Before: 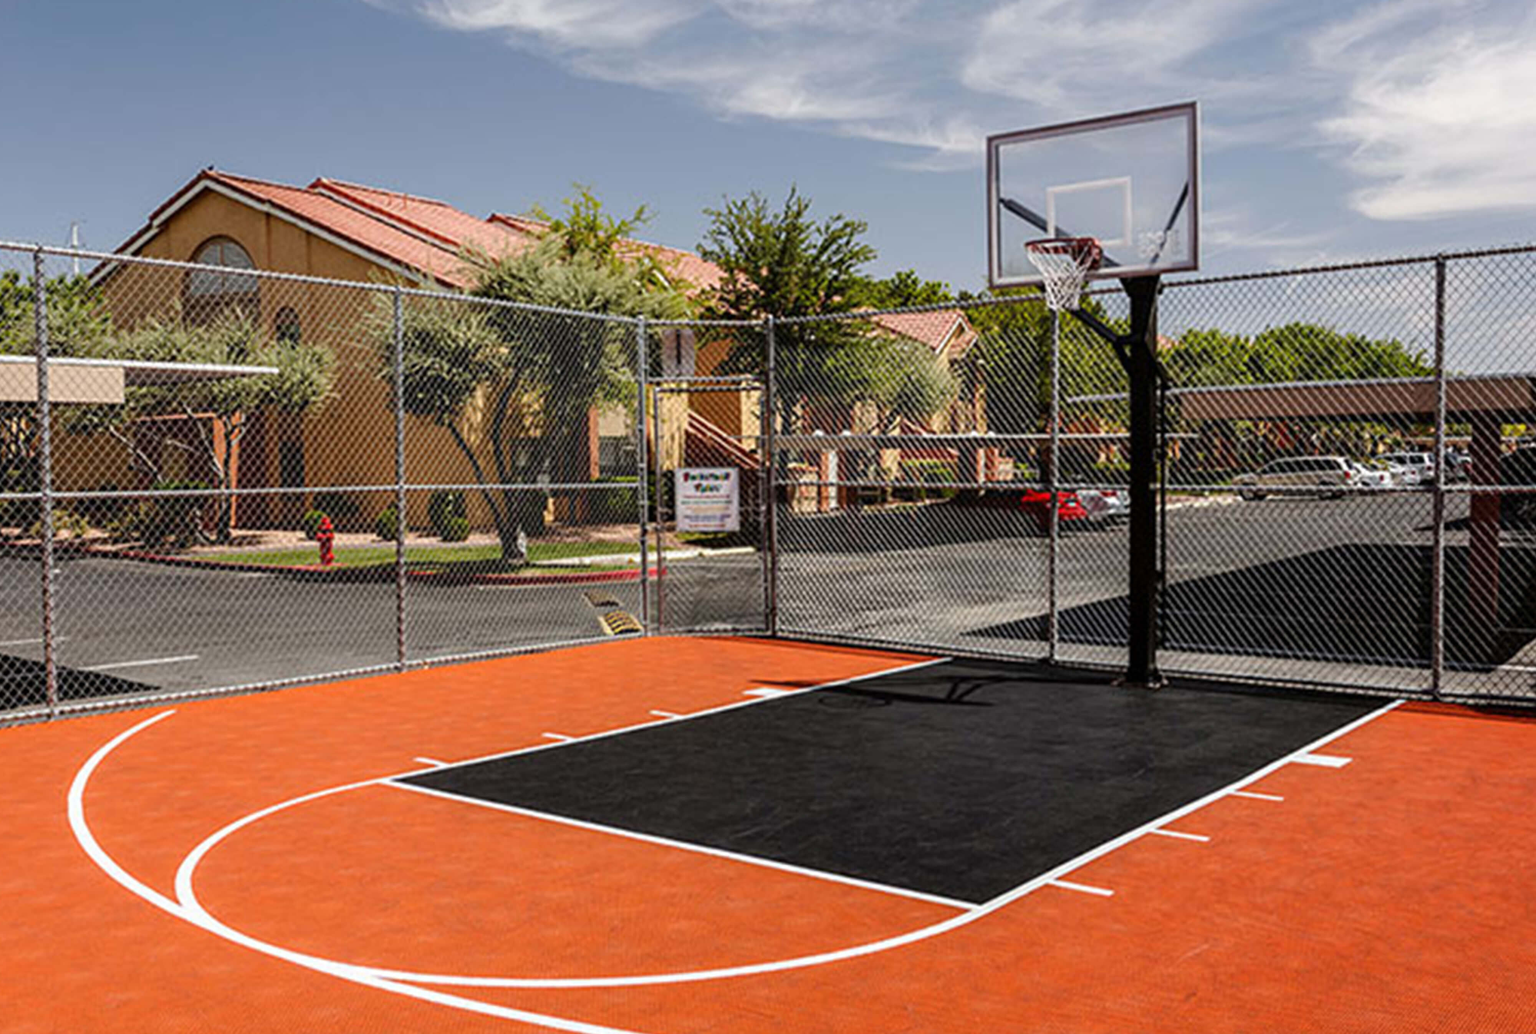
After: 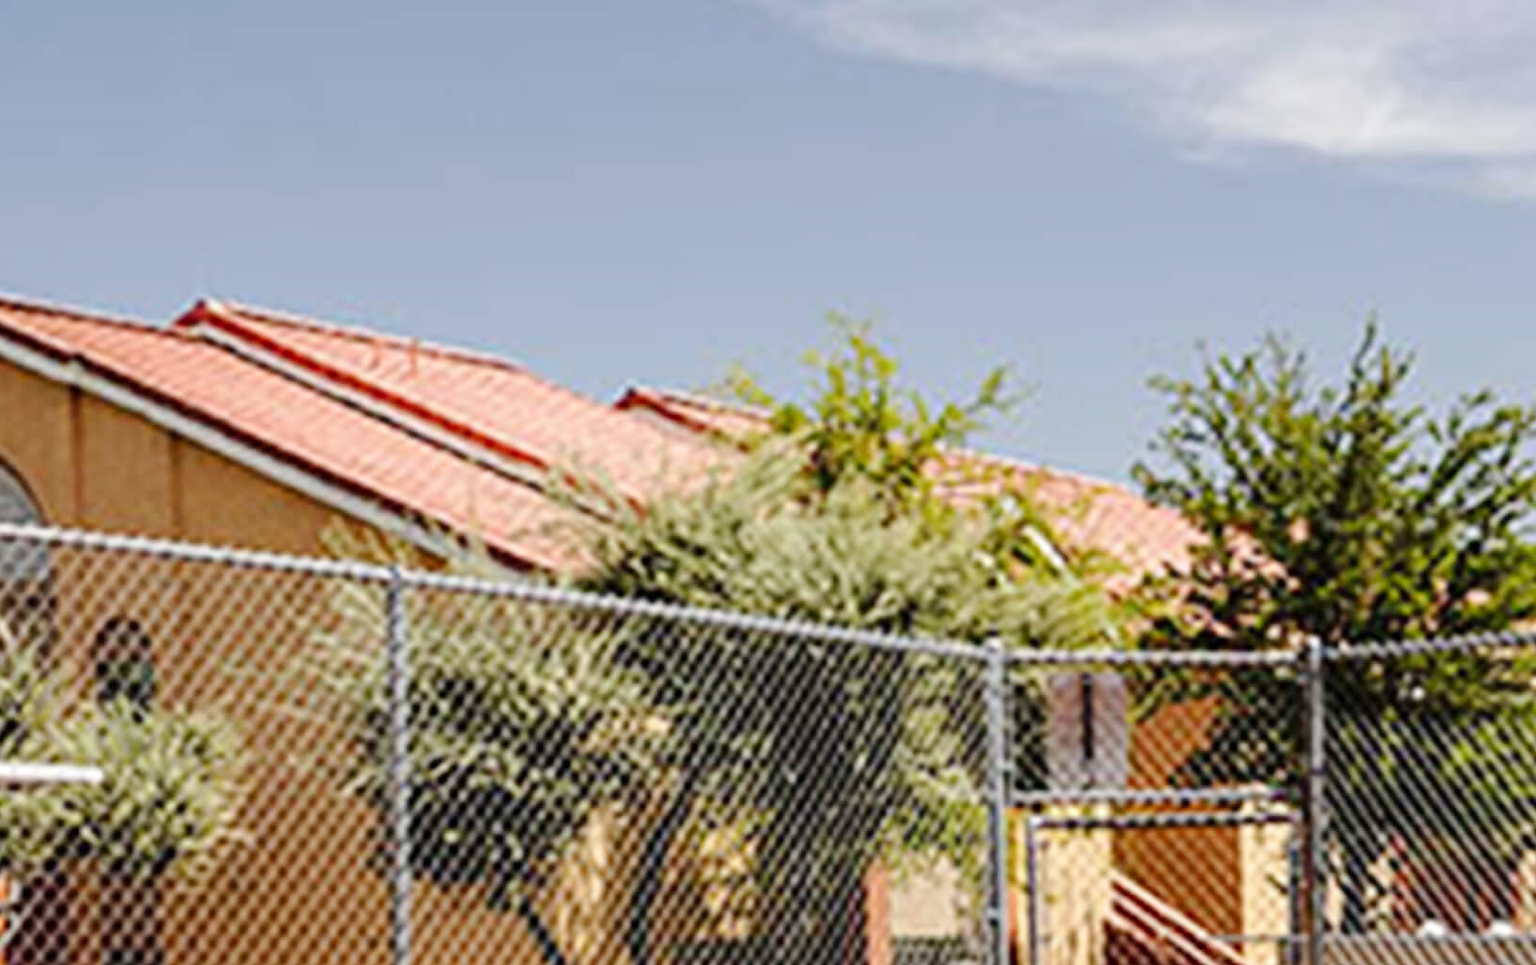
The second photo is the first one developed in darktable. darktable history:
crop: left 15.452%, top 5.459%, right 43.956%, bottom 56.62%
tone curve: curves: ch0 [(0, 0) (0.003, 0.004) (0.011, 0.014) (0.025, 0.032) (0.044, 0.057) (0.069, 0.089) (0.1, 0.128) (0.136, 0.174) (0.177, 0.227) (0.224, 0.287) (0.277, 0.354) (0.335, 0.427) (0.399, 0.507) (0.468, 0.582) (0.543, 0.653) (0.623, 0.726) (0.709, 0.799) (0.801, 0.876) (0.898, 0.937) (1, 1)], preserve colors none
